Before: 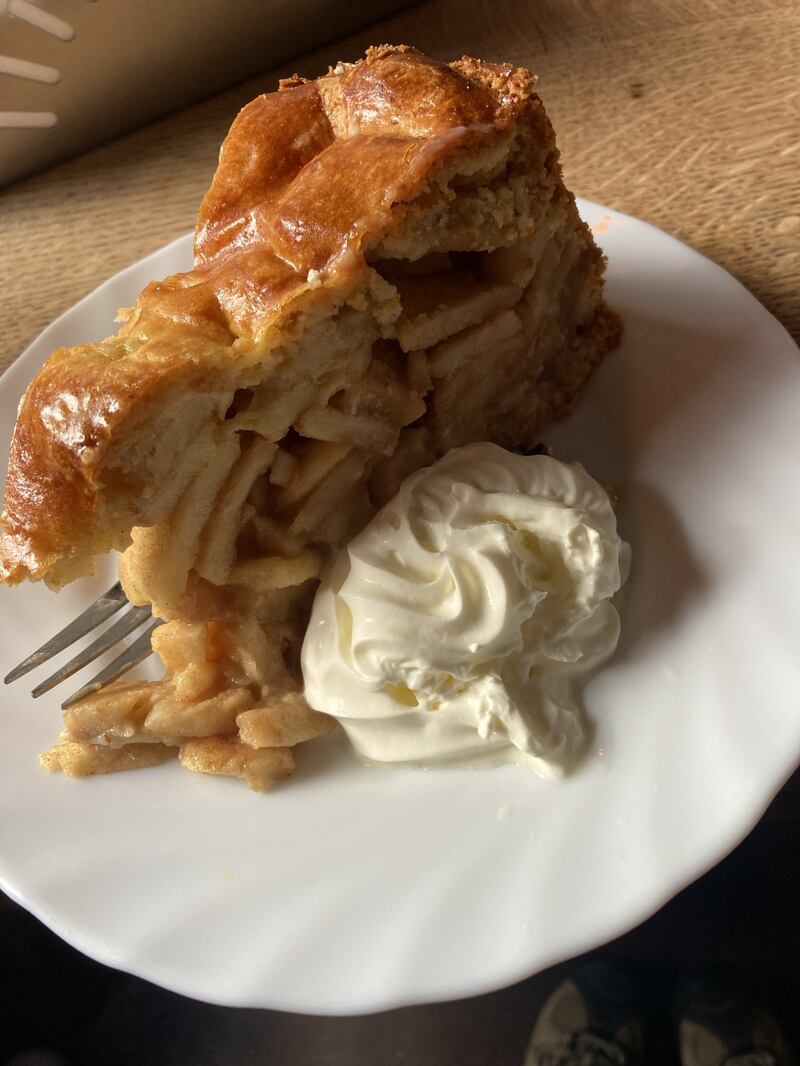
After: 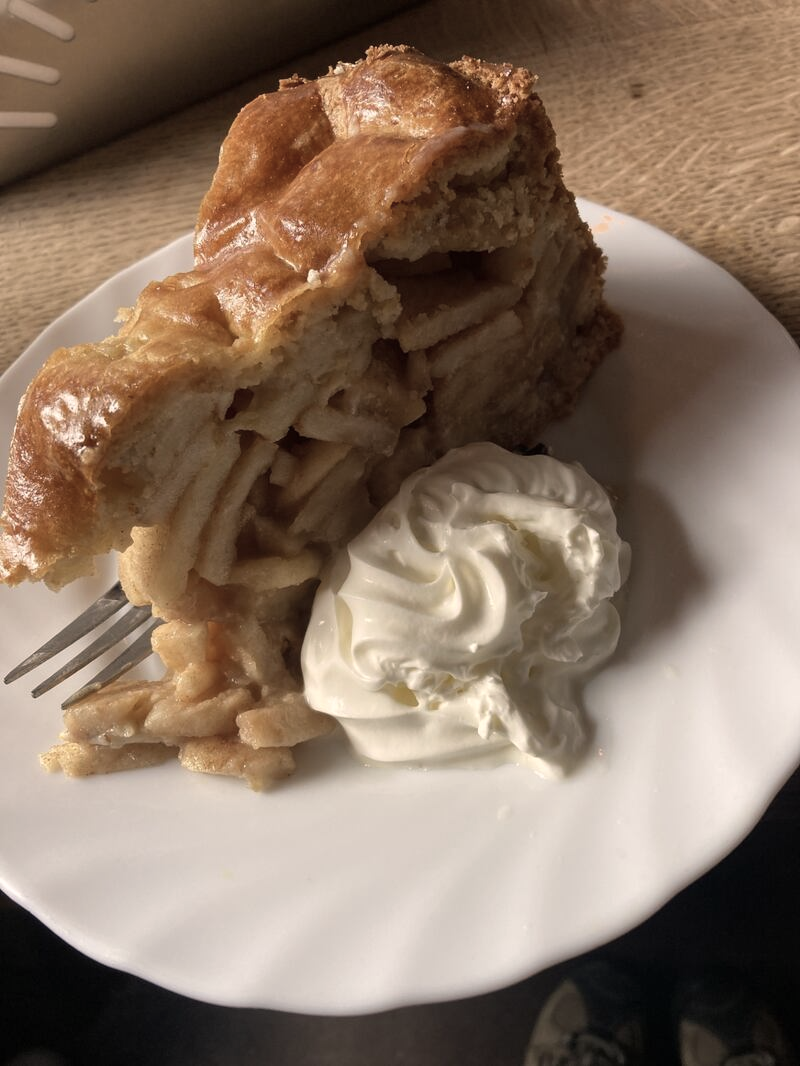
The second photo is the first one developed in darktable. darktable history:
color correction: highlights a* 5.51, highlights b* 5.15, saturation 0.668
